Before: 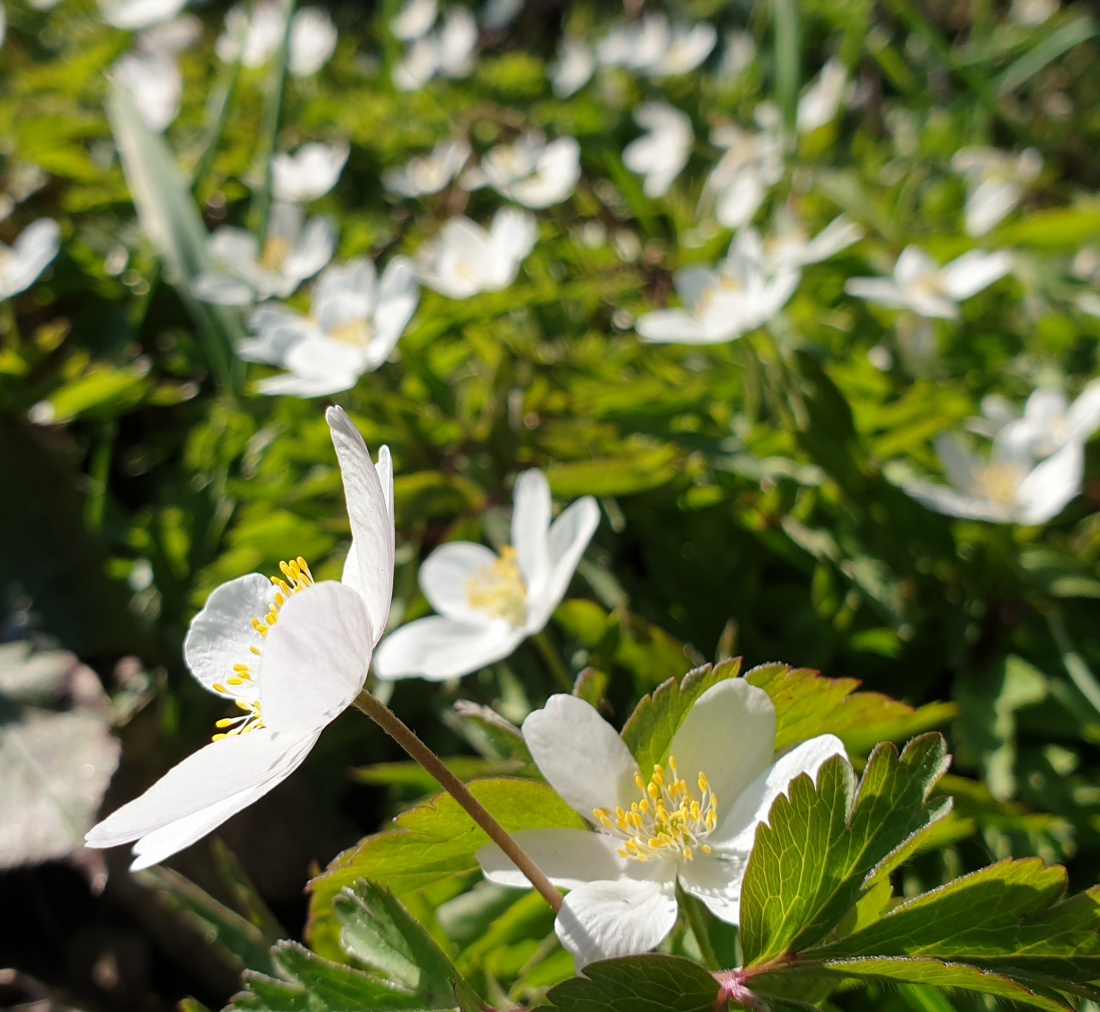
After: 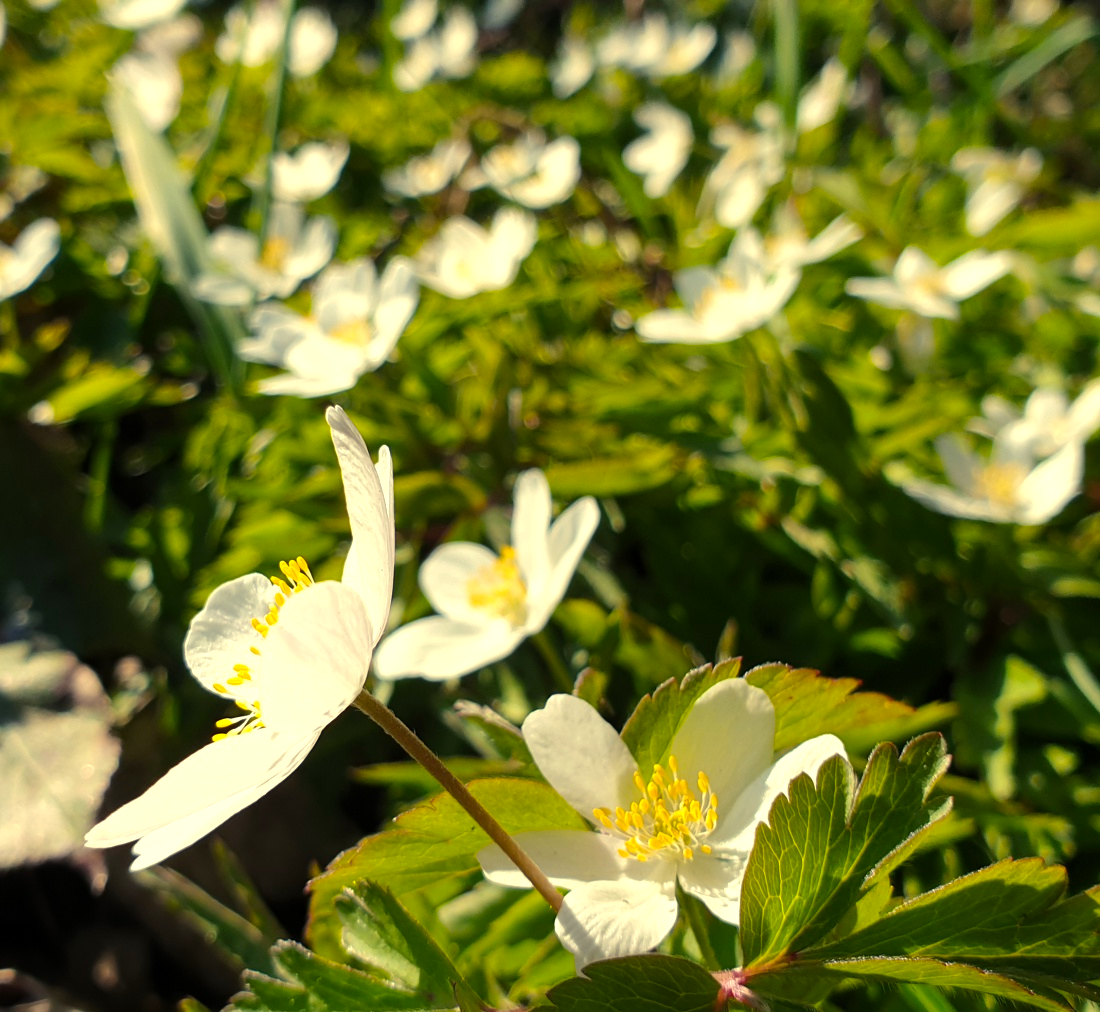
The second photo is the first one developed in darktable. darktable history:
color balance rgb: highlights gain › chroma 8.017%, highlights gain › hue 85.48°, perceptual saturation grading › global saturation 19.477%, perceptual brilliance grading › highlights 9.591%, perceptual brilliance grading › mid-tones 5.795%
